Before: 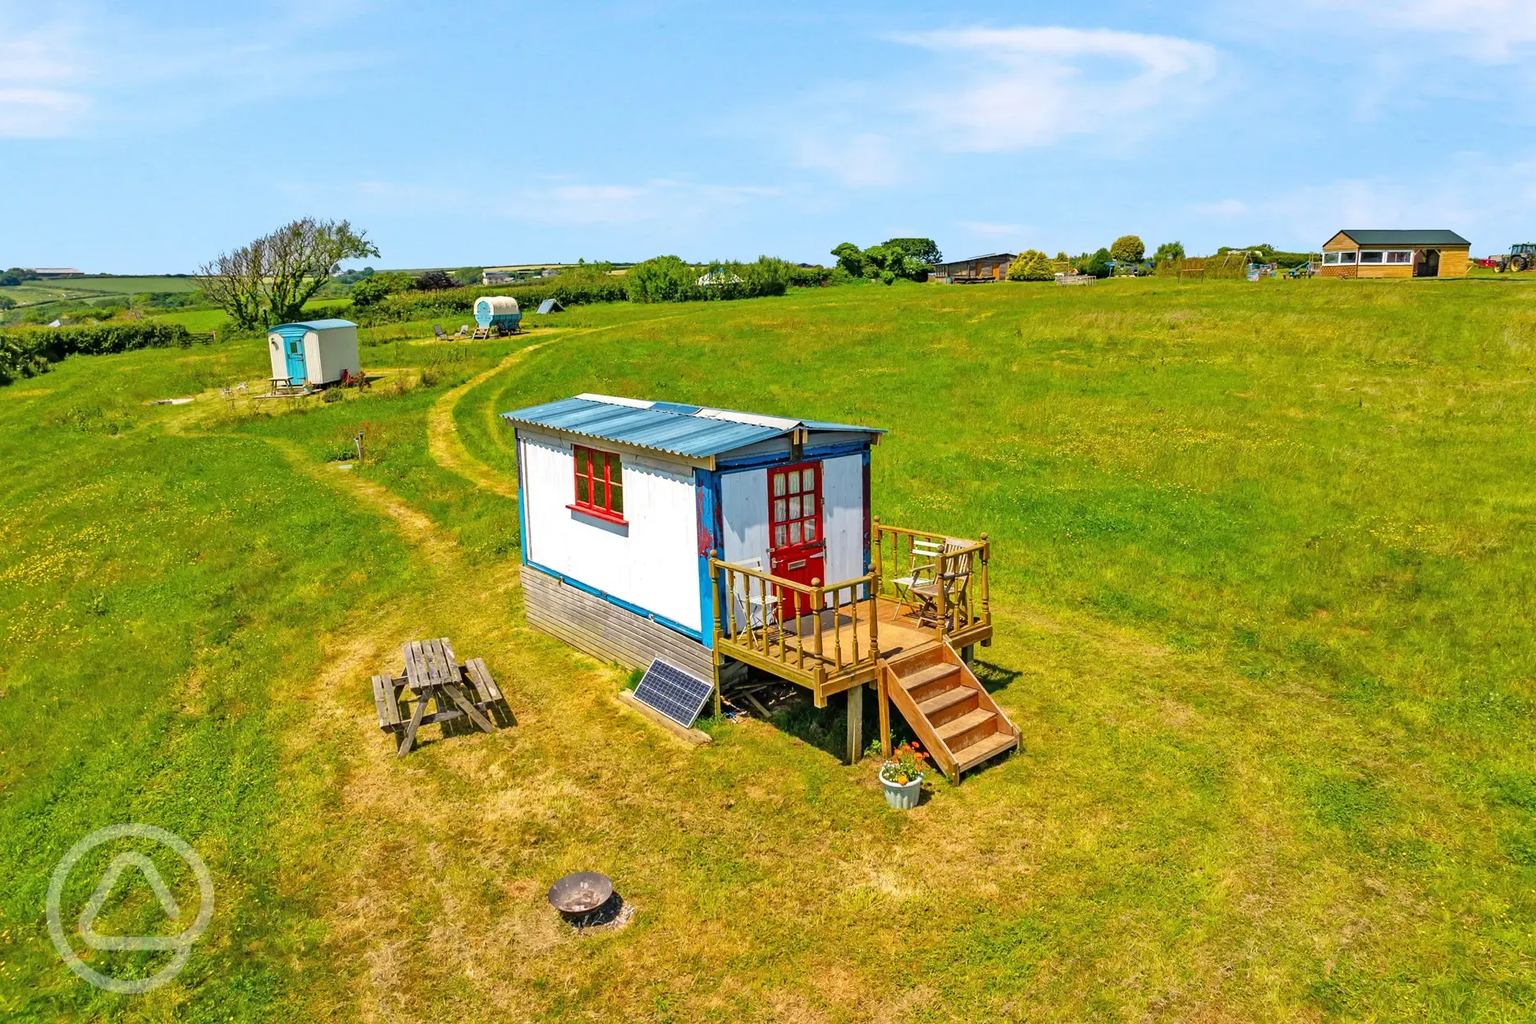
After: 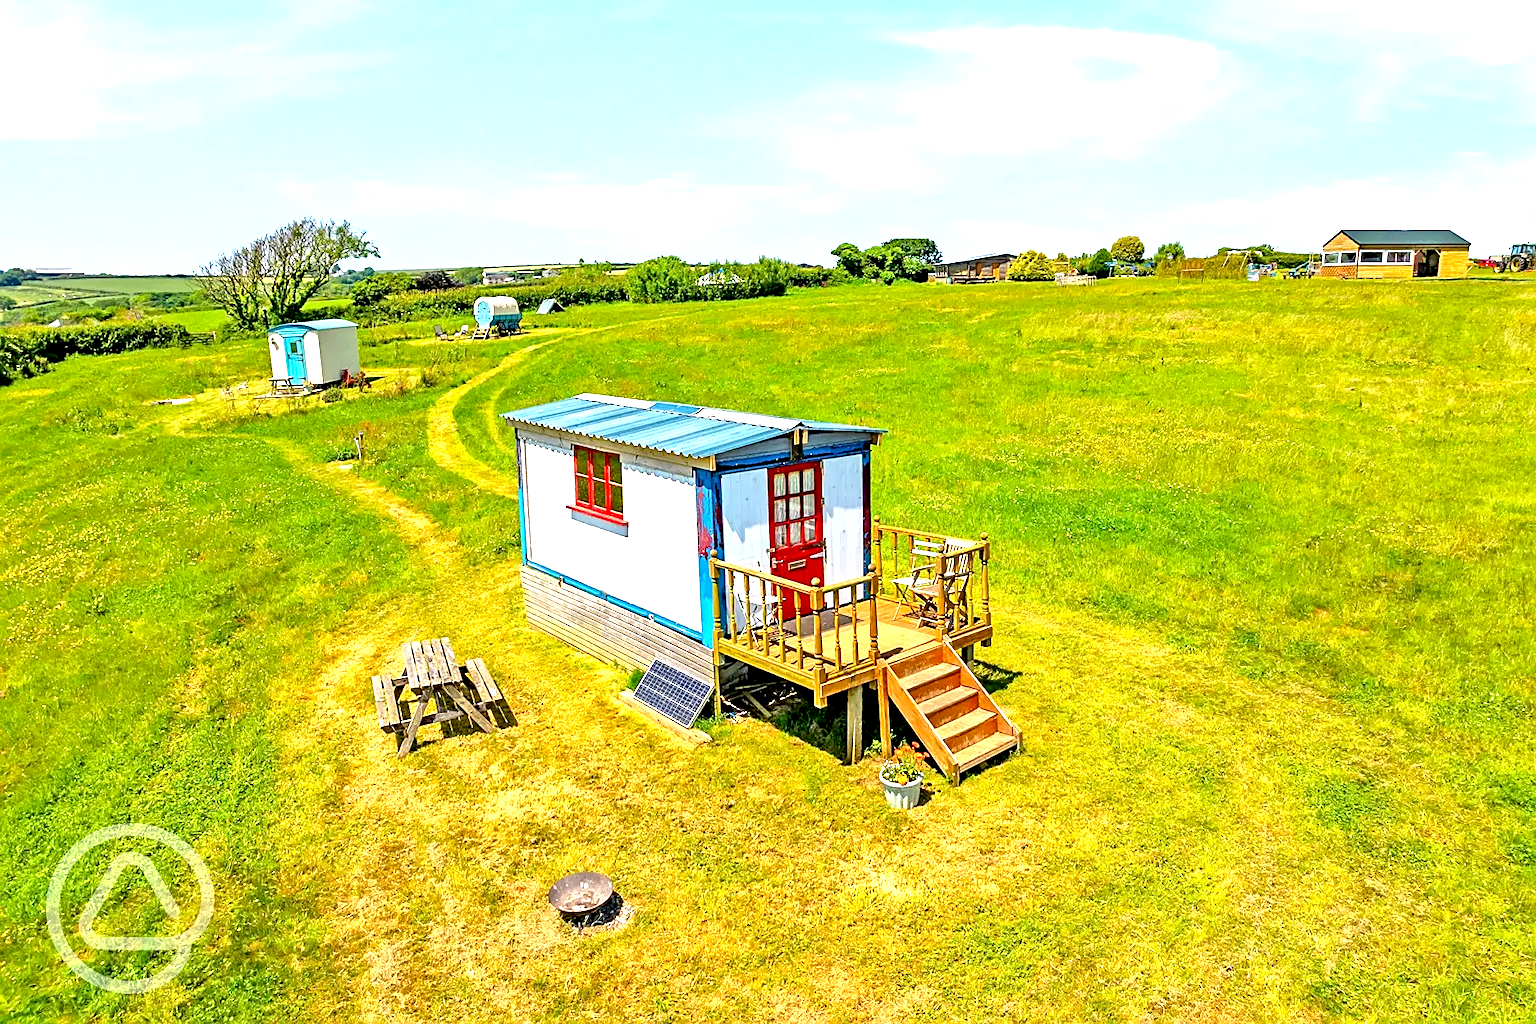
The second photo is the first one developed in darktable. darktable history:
exposure: black level correction 0.01, exposure 1 EV, compensate highlight preservation false
sharpen: on, module defaults
